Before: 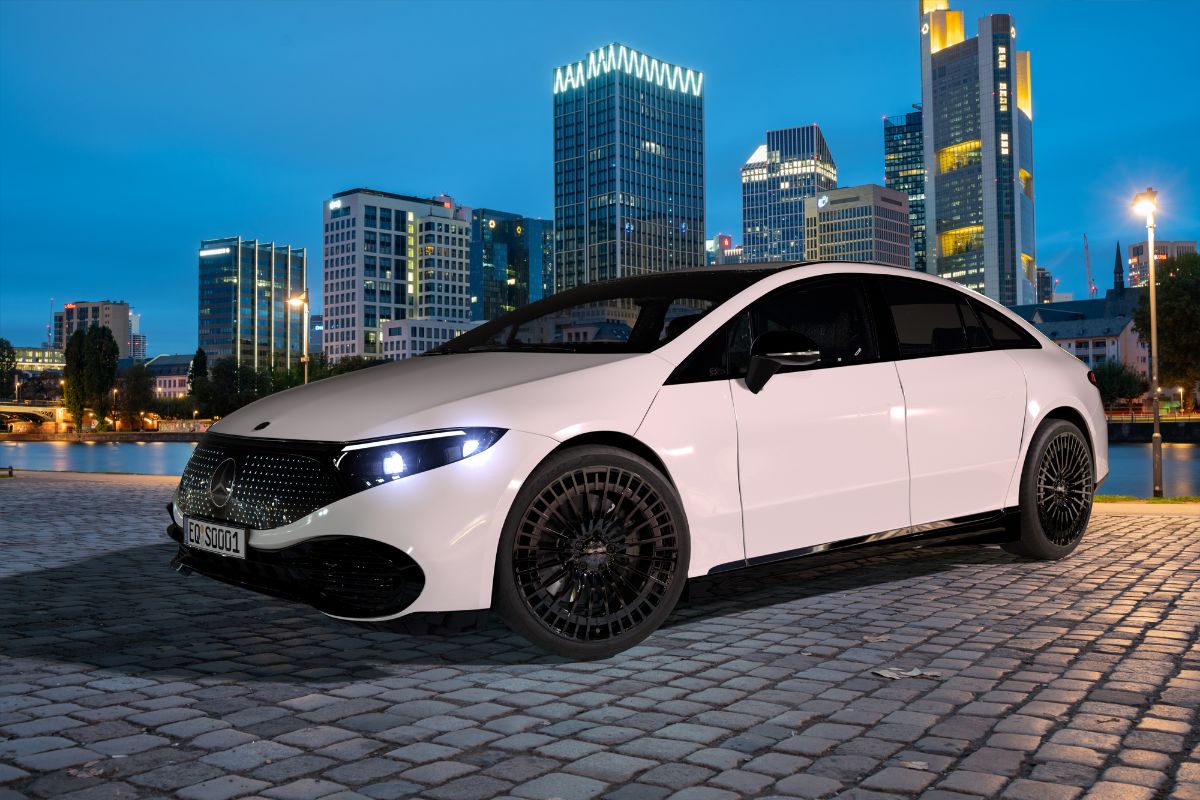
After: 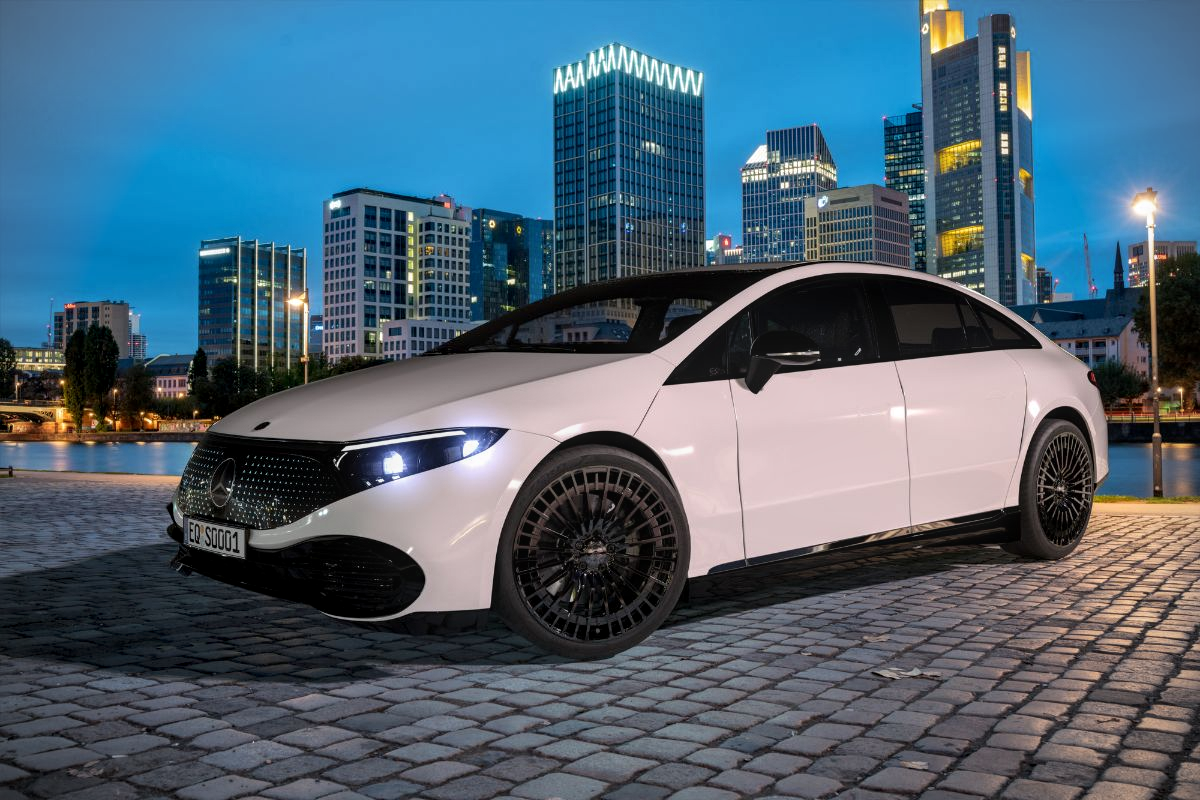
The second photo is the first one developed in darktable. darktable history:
local contrast: on, module defaults
vignetting: fall-off start 88.79%, fall-off radius 43.3%, width/height ratio 1.166
